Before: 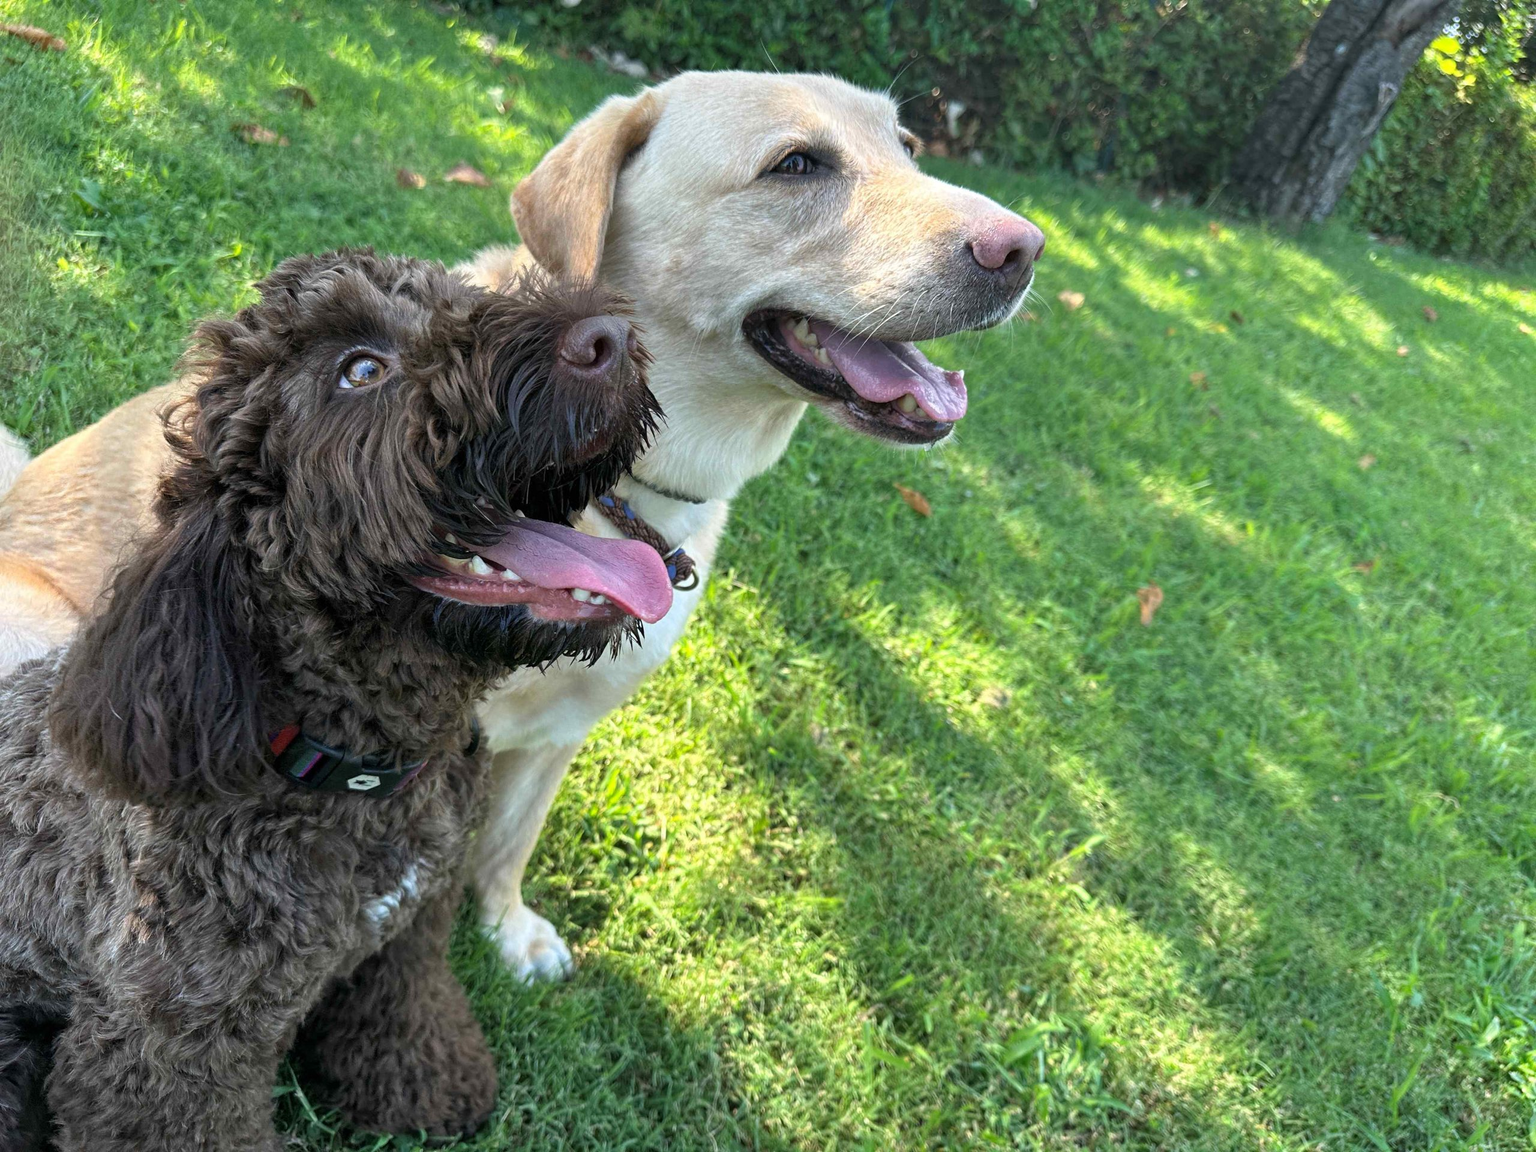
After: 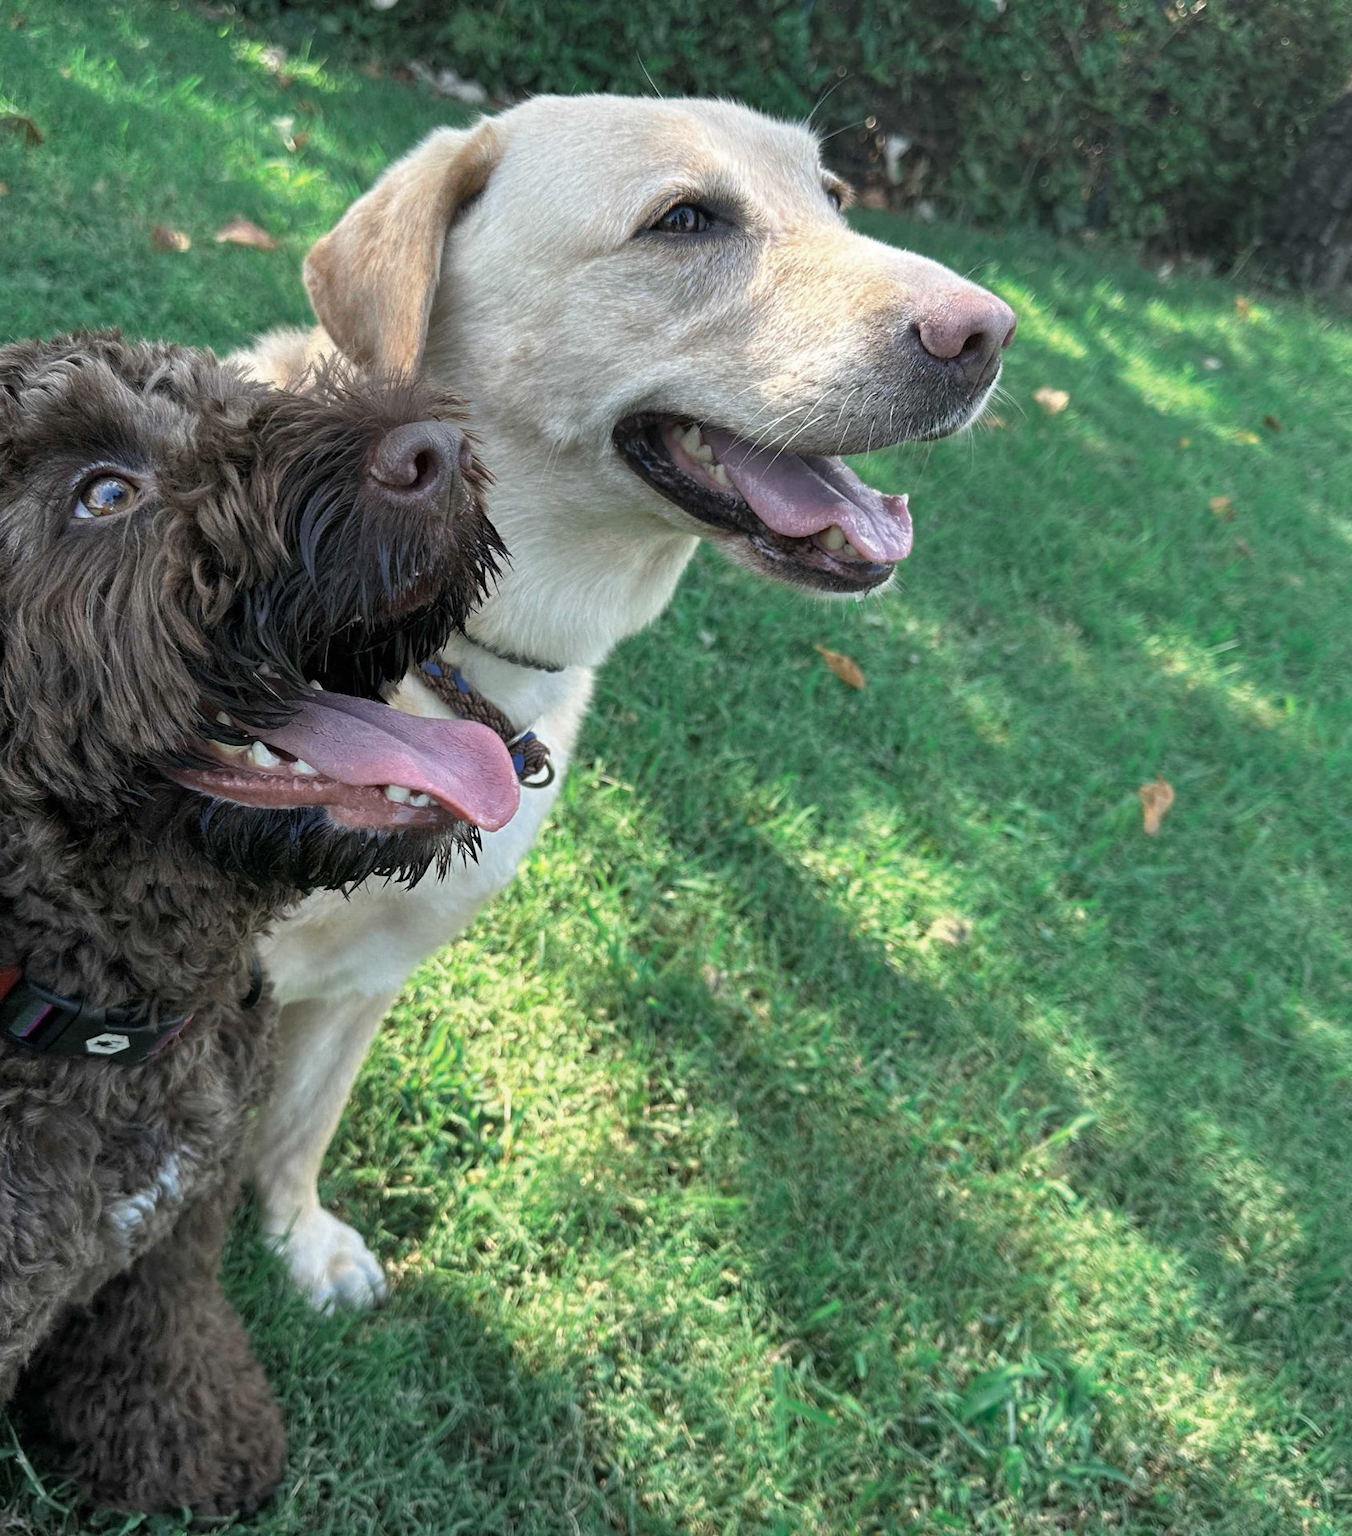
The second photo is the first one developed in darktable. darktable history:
color zones: curves: ch0 [(0, 0.5) (0.125, 0.4) (0.25, 0.5) (0.375, 0.4) (0.5, 0.4) (0.625, 0.35) (0.75, 0.35) (0.875, 0.5)]; ch1 [(0, 0.35) (0.125, 0.45) (0.25, 0.35) (0.375, 0.35) (0.5, 0.35) (0.625, 0.35) (0.75, 0.45) (0.875, 0.35)]; ch2 [(0, 0.6) (0.125, 0.5) (0.25, 0.5) (0.375, 0.6) (0.5, 0.6) (0.625, 0.5) (0.75, 0.5) (0.875, 0.5)]
crop and rotate: left 18.442%, right 15.508%
